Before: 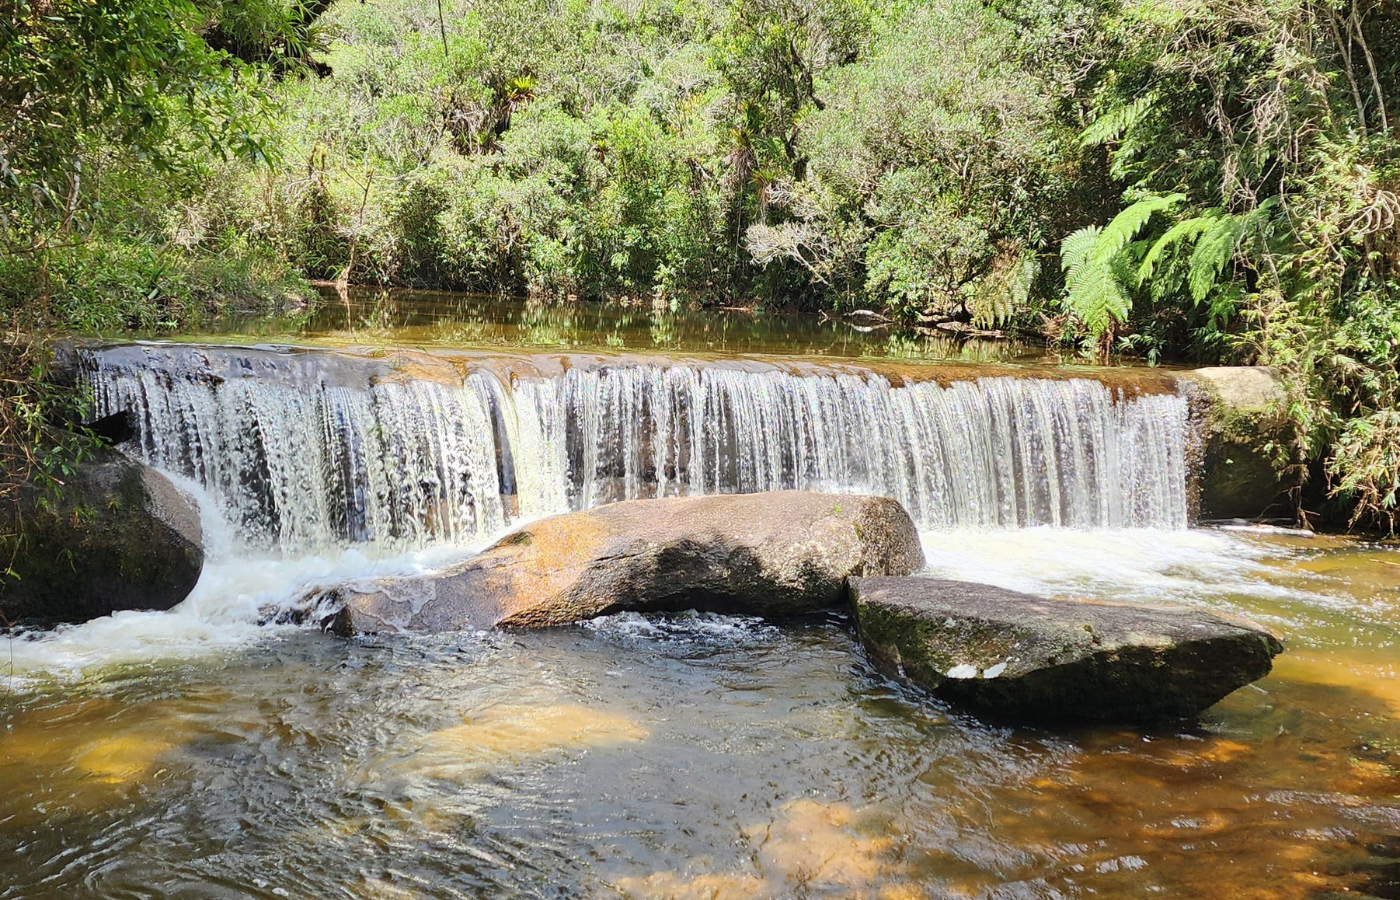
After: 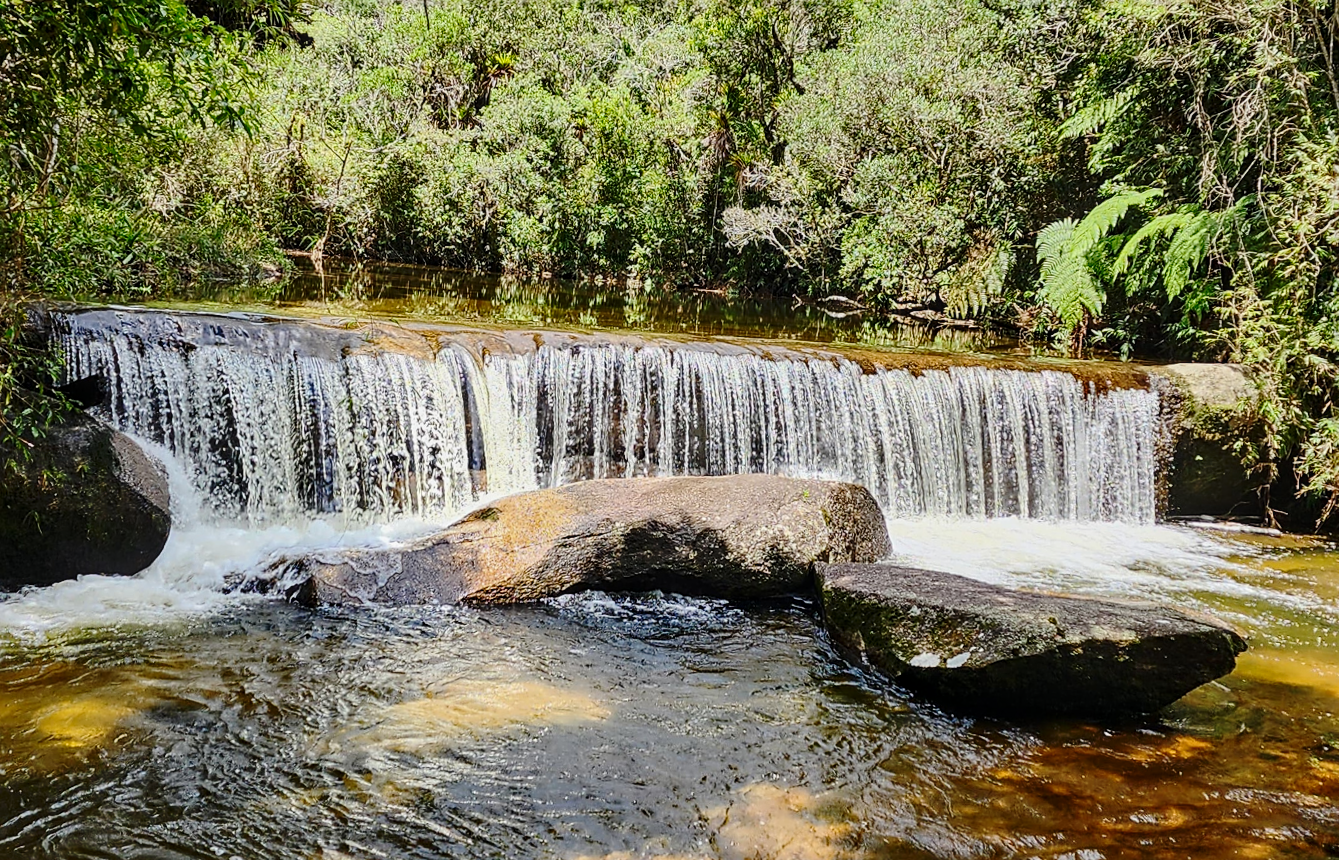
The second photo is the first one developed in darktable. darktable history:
crop and rotate: angle -1.69°
base curve: curves: ch0 [(0, 0) (0.073, 0.04) (0.157, 0.139) (0.492, 0.492) (0.758, 0.758) (1, 1)], preserve colors none
local contrast: on, module defaults
sharpen: on, module defaults
contrast brightness saturation: contrast 0.22
tone equalizer: -8 EV 0.25 EV, -7 EV 0.417 EV, -6 EV 0.417 EV, -5 EV 0.25 EV, -3 EV -0.25 EV, -2 EV -0.417 EV, -1 EV -0.417 EV, +0 EV -0.25 EV, edges refinement/feathering 500, mask exposure compensation -1.57 EV, preserve details guided filter
color contrast: green-magenta contrast 0.96
